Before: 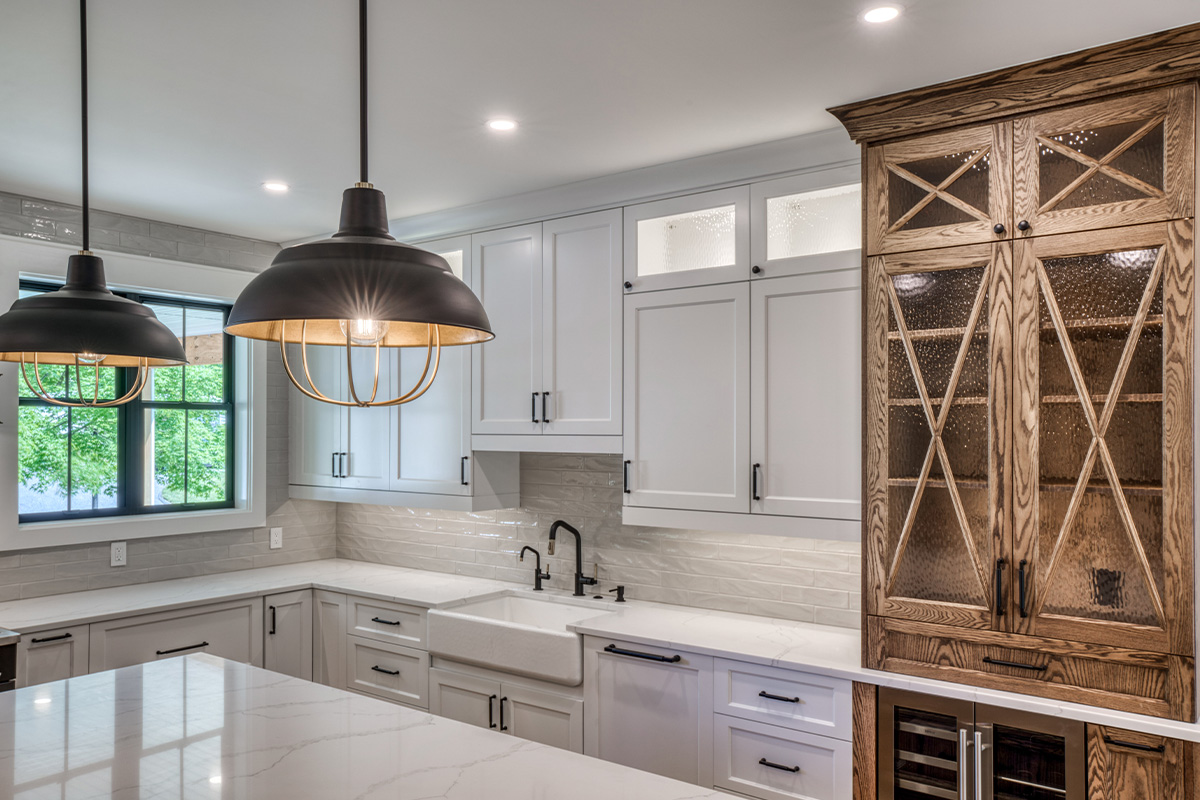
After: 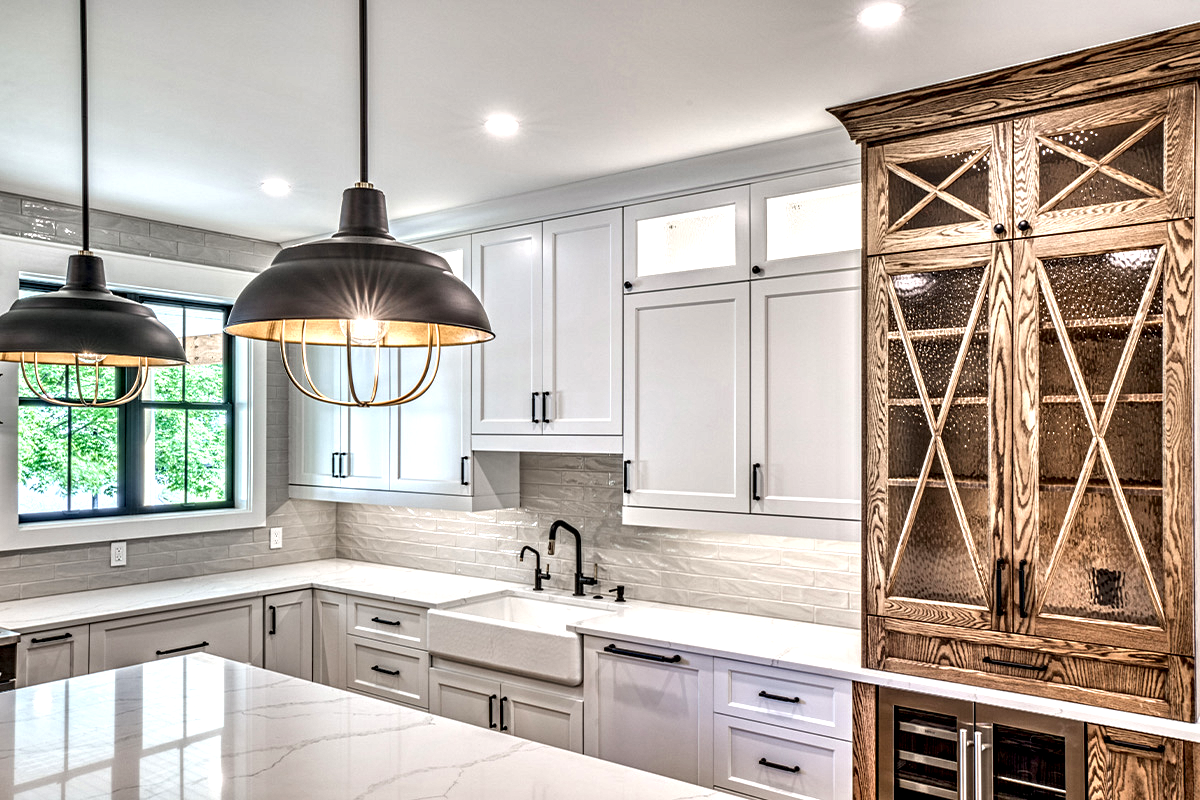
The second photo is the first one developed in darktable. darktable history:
exposure: exposure 0.64 EV, compensate highlight preservation false
contrast equalizer: octaves 7, y [[0.5, 0.542, 0.583, 0.625, 0.667, 0.708], [0.5 ×6], [0.5 ×6], [0 ×6], [0 ×6]]
